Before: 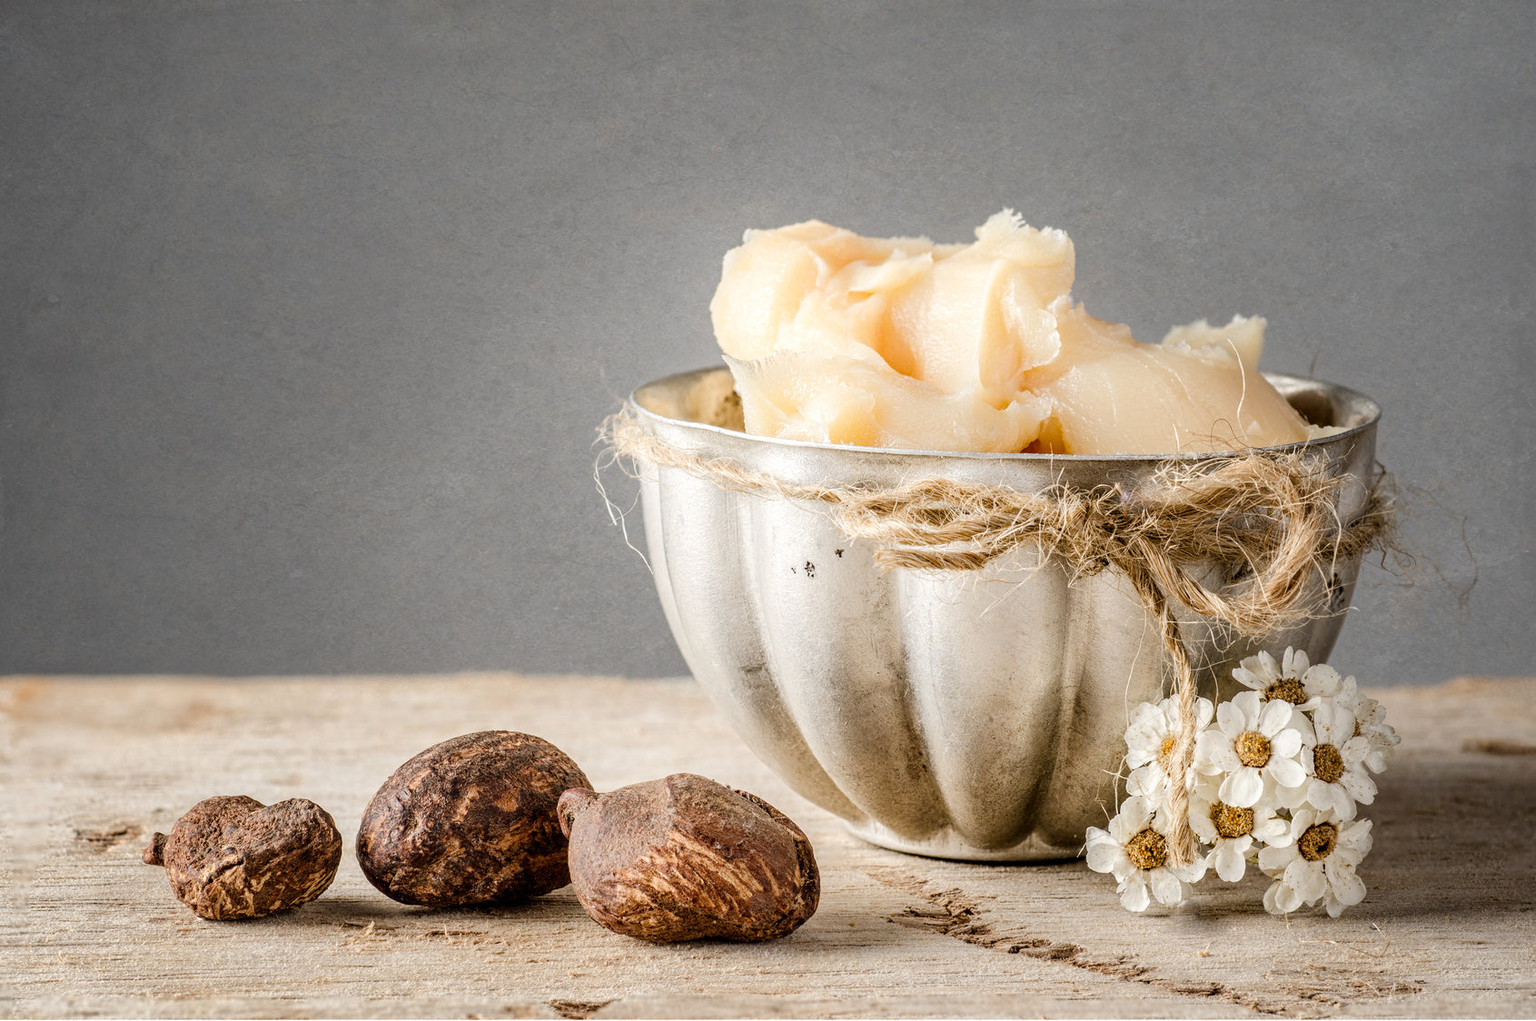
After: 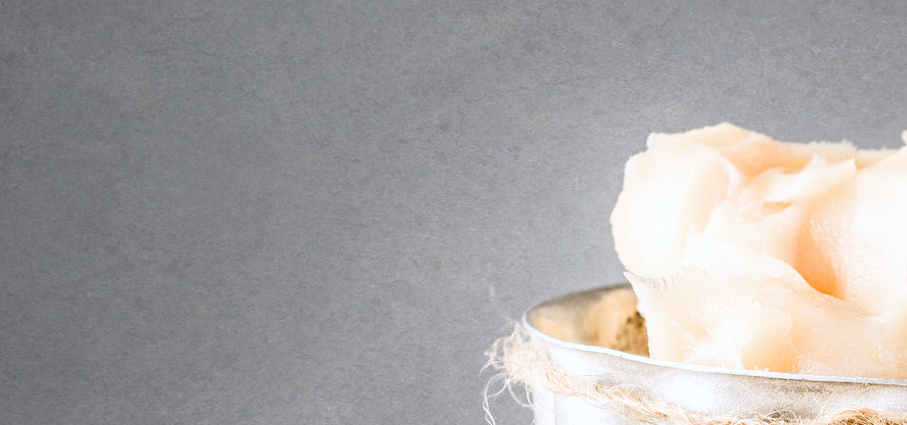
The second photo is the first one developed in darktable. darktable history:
rgb levels: levels [[0.01, 0.419, 0.839], [0, 0.5, 1], [0, 0.5, 1]]
crop: left 10.121%, top 10.631%, right 36.218%, bottom 51.526%
filmic rgb: black relative exposure -4.91 EV, white relative exposure 2.84 EV, hardness 3.7
color correction: highlights a* -0.137, highlights b* -5.91, shadows a* -0.137, shadows b* -0.137
